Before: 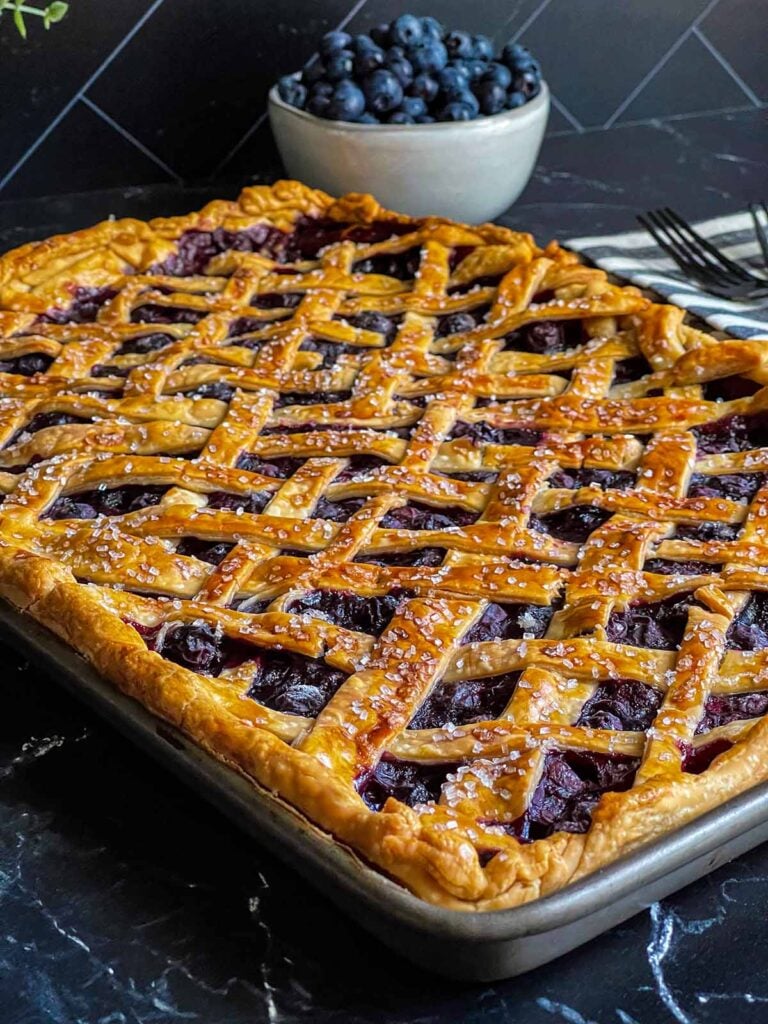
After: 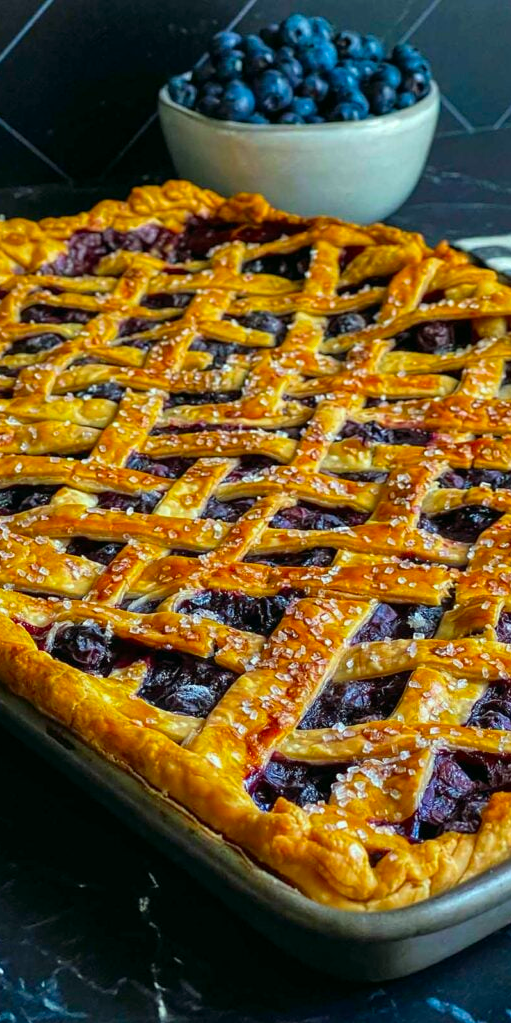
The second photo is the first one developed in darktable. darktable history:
crop and rotate: left 14.385%, right 18.948%
color correction: highlights a* -7.33, highlights b* 1.26, shadows a* -3.55, saturation 1.4
